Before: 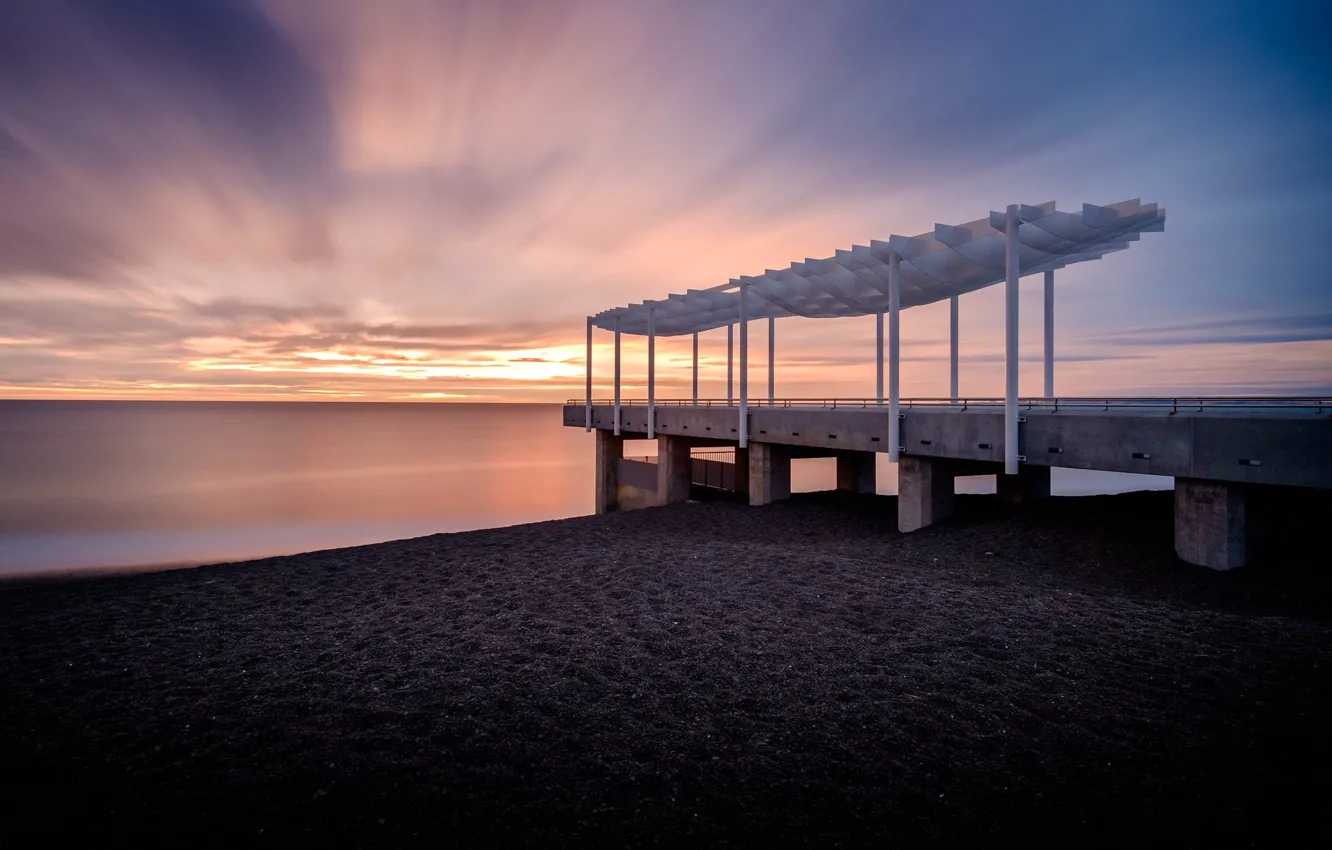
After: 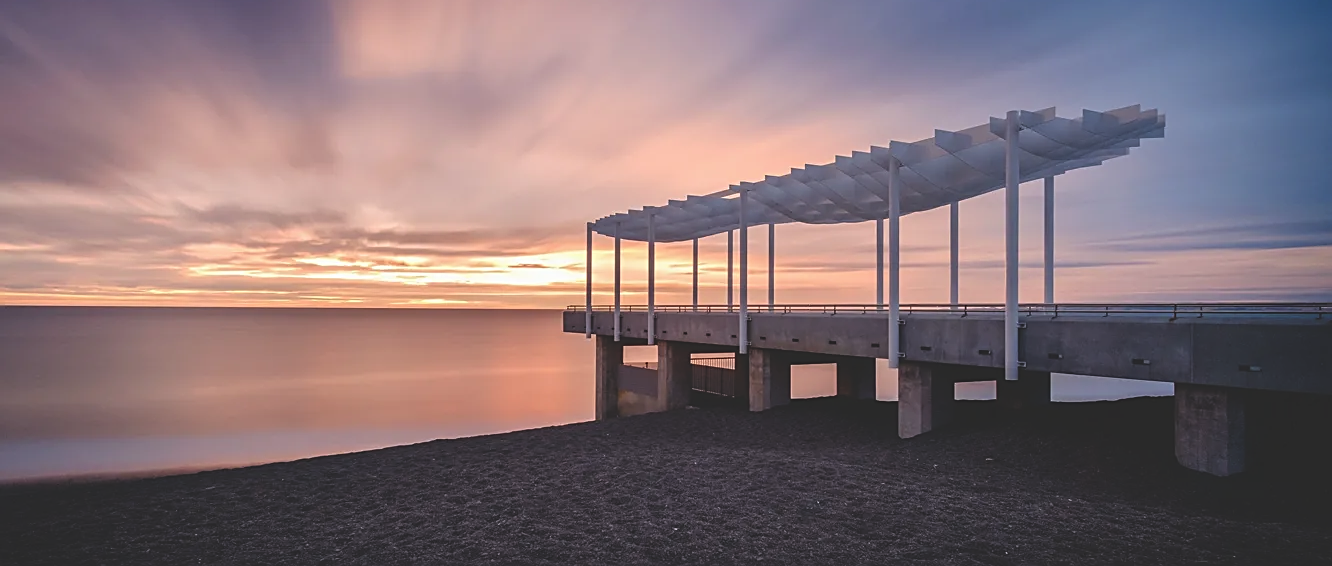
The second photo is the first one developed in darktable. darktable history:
sharpen: on, module defaults
crop: top 11.166%, bottom 22.168%
exposure: black level correction -0.023, exposure -0.039 EV, compensate highlight preservation false
